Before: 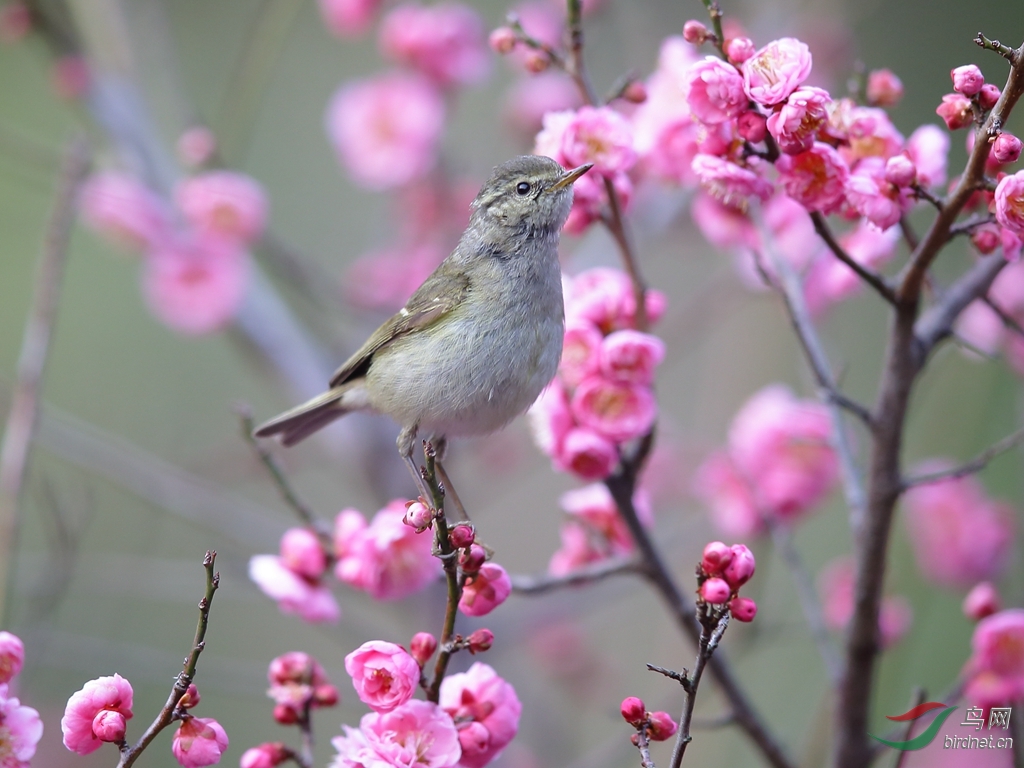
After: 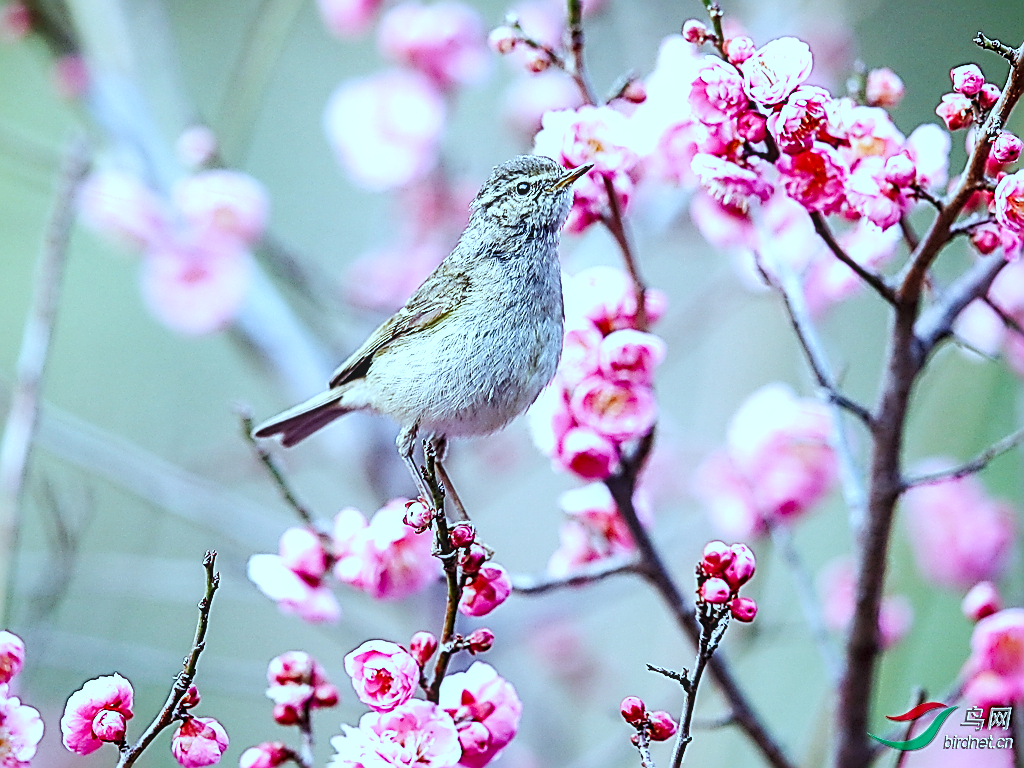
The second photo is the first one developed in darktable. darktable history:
sharpen: amount 1.994
local contrast: on, module defaults
color correction: highlights a* -11.79, highlights b* -15.63
shadows and highlights: soften with gaussian
base curve: curves: ch0 [(0, 0) (0.007, 0.004) (0.027, 0.03) (0.046, 0.07) (0.207, 0.54) (0.442, 0.872) (0.673, 0.972) (1, 1)], exposure shift 0.567, preserve colors none
